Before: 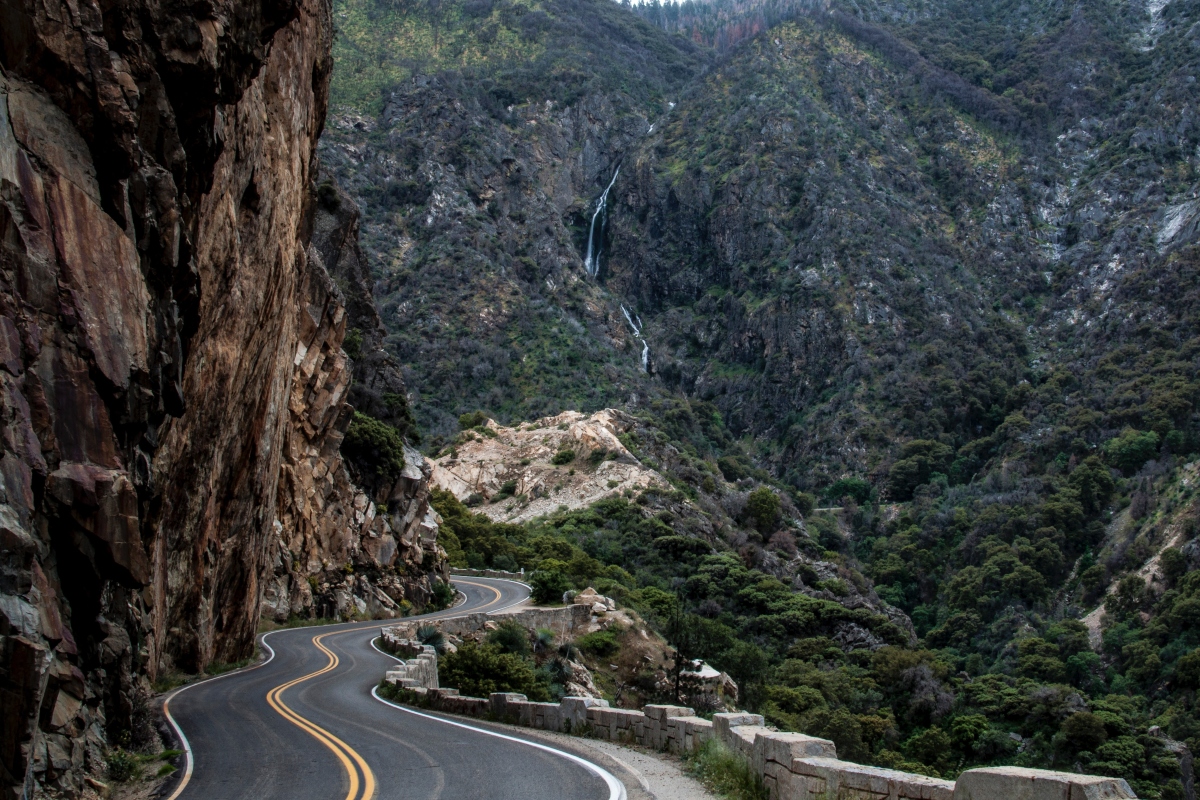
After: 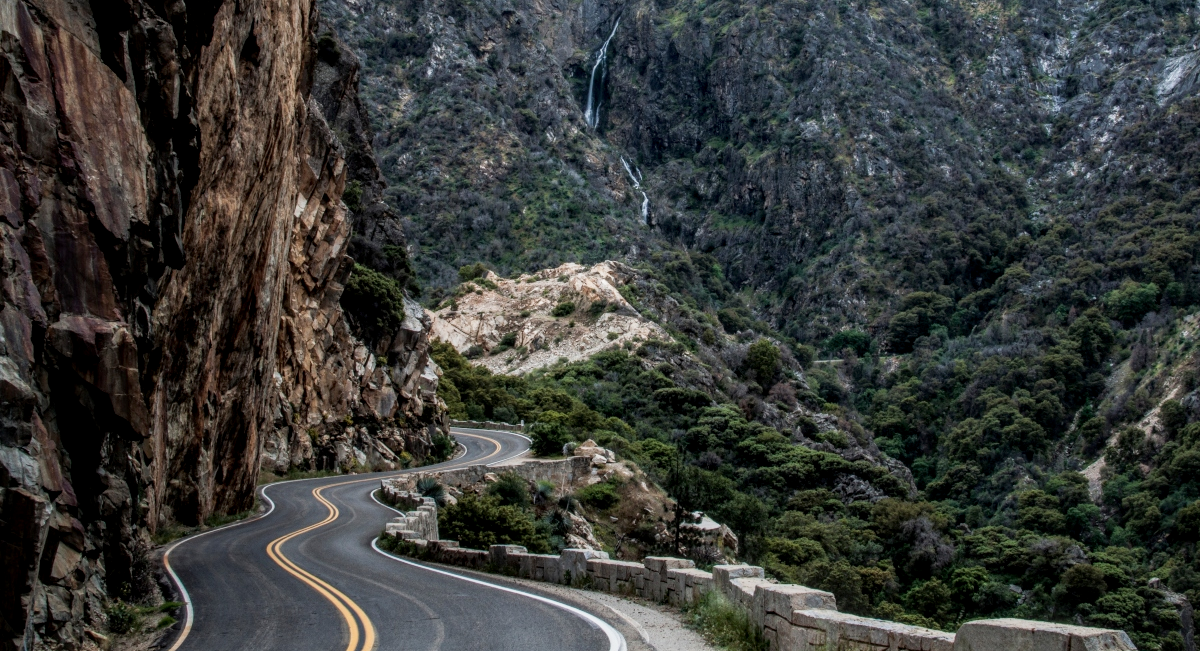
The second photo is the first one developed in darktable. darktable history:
local contrast: detail 130%
crop and rotate: top 18.507%
sigmoid: contrast 1.22, skew 0.65
